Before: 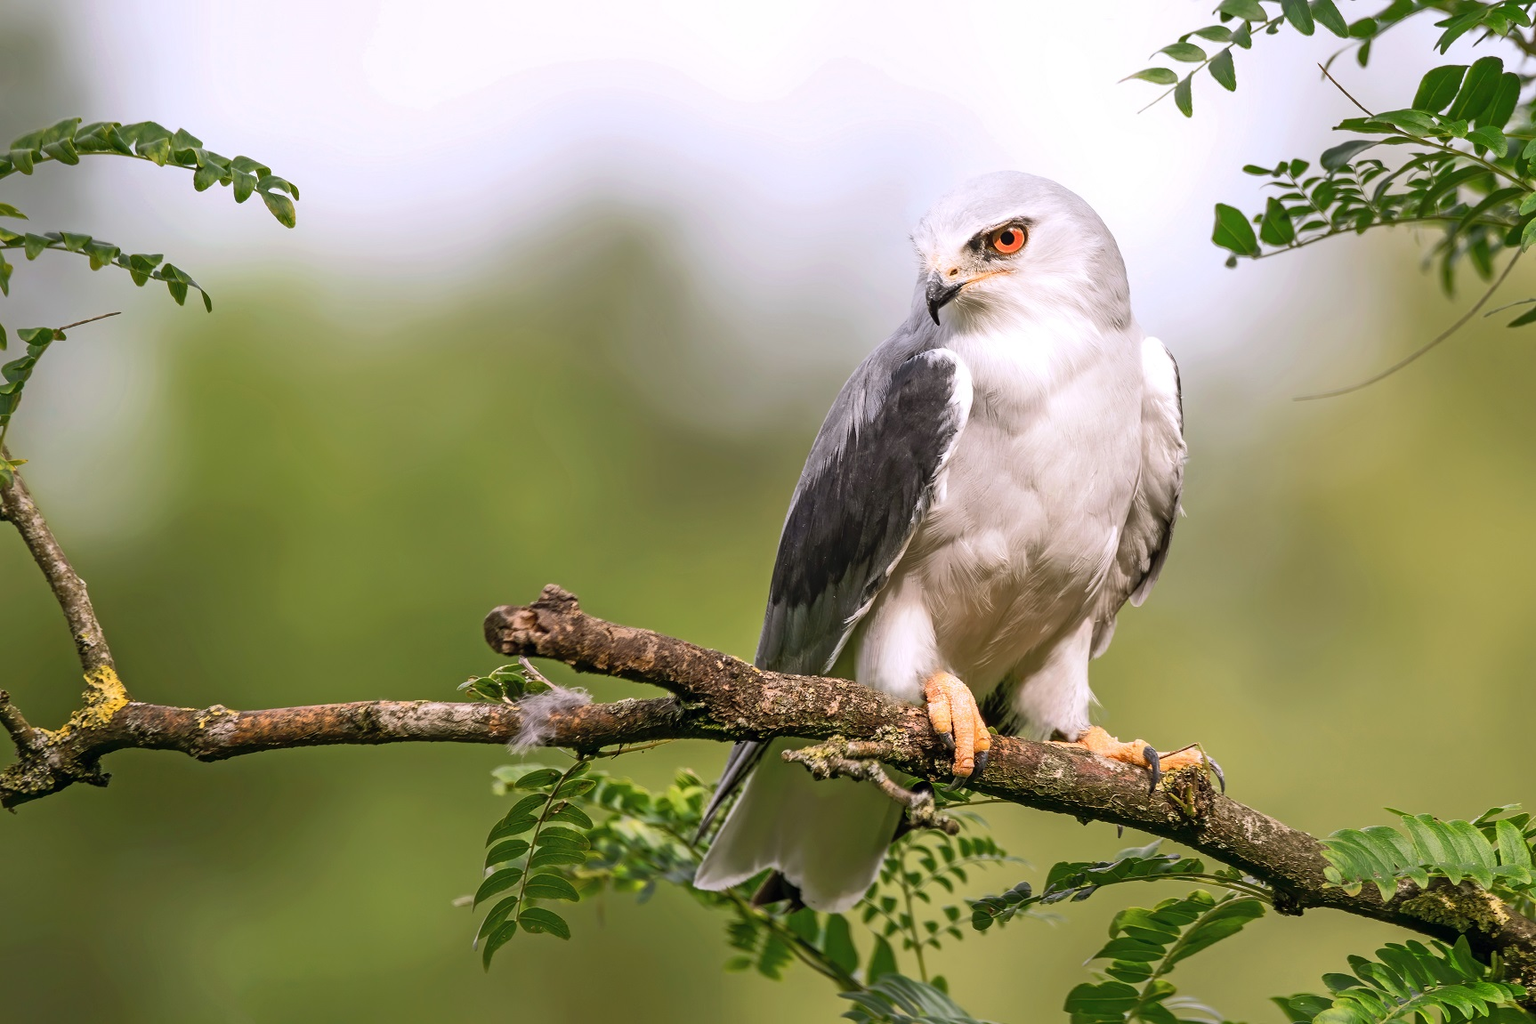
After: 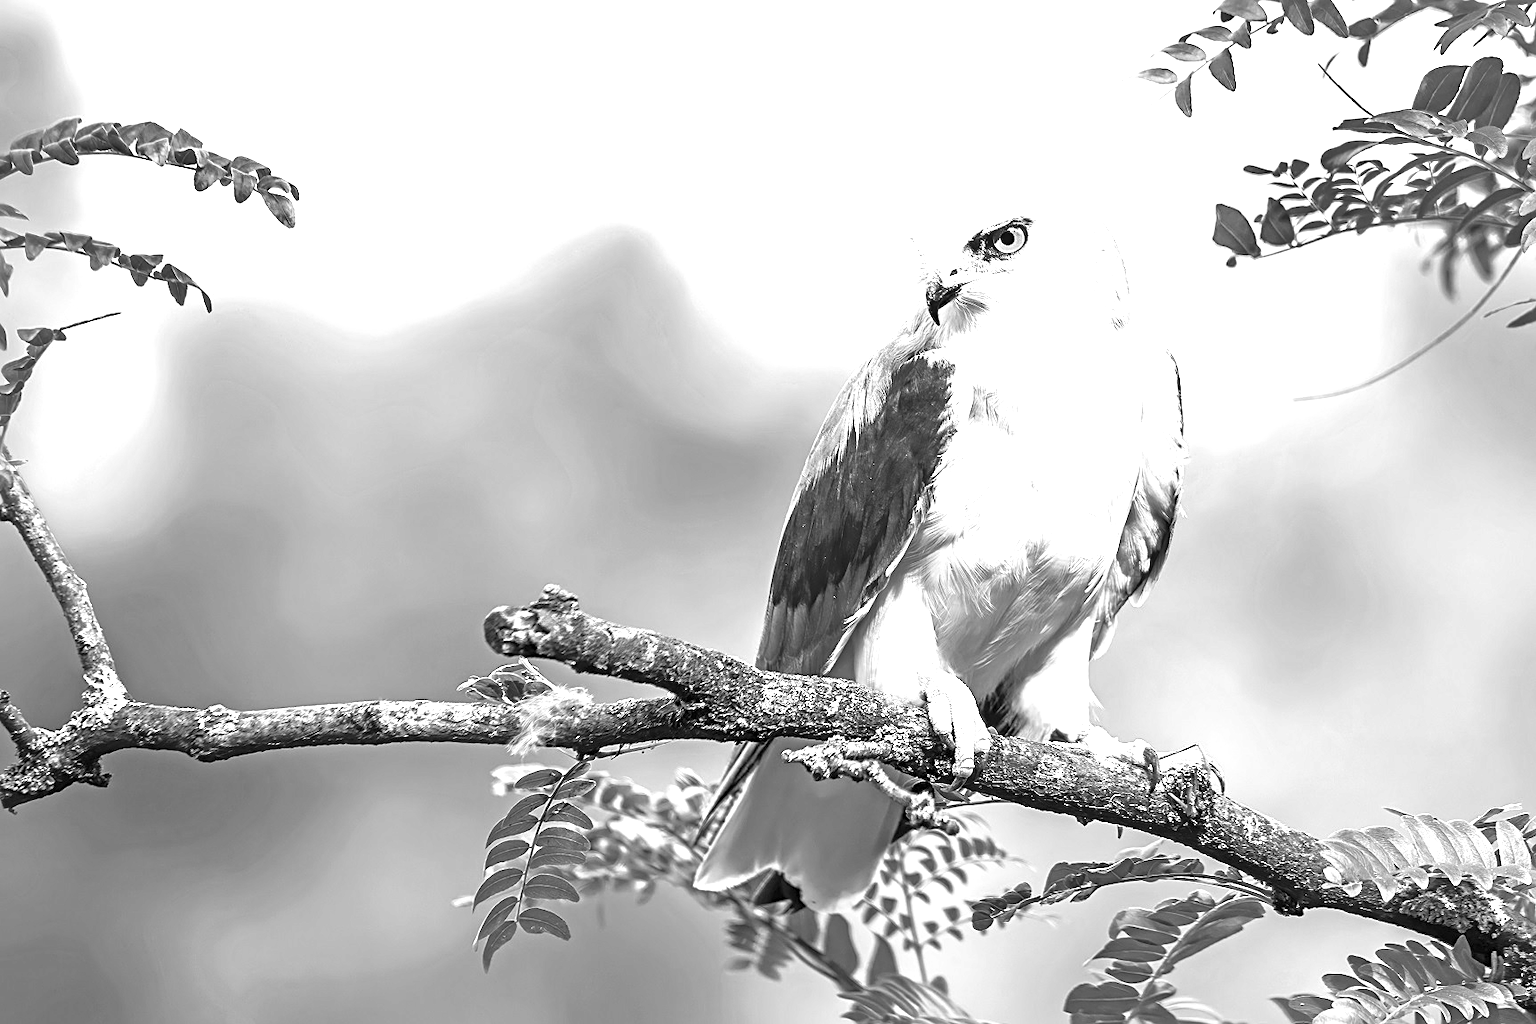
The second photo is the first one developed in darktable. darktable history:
monochrome: on, module defaults
color correction: highlights a* 5.81, highlights b* 4.84
exposure: black level correction 0, exposure 1.45 EV, compensate exposure bias true, compensate highlight preservation false
shadows and highlights: shadows 37.27, highlights -28.18, soften with gaussian
sharpen: on, module defaults
